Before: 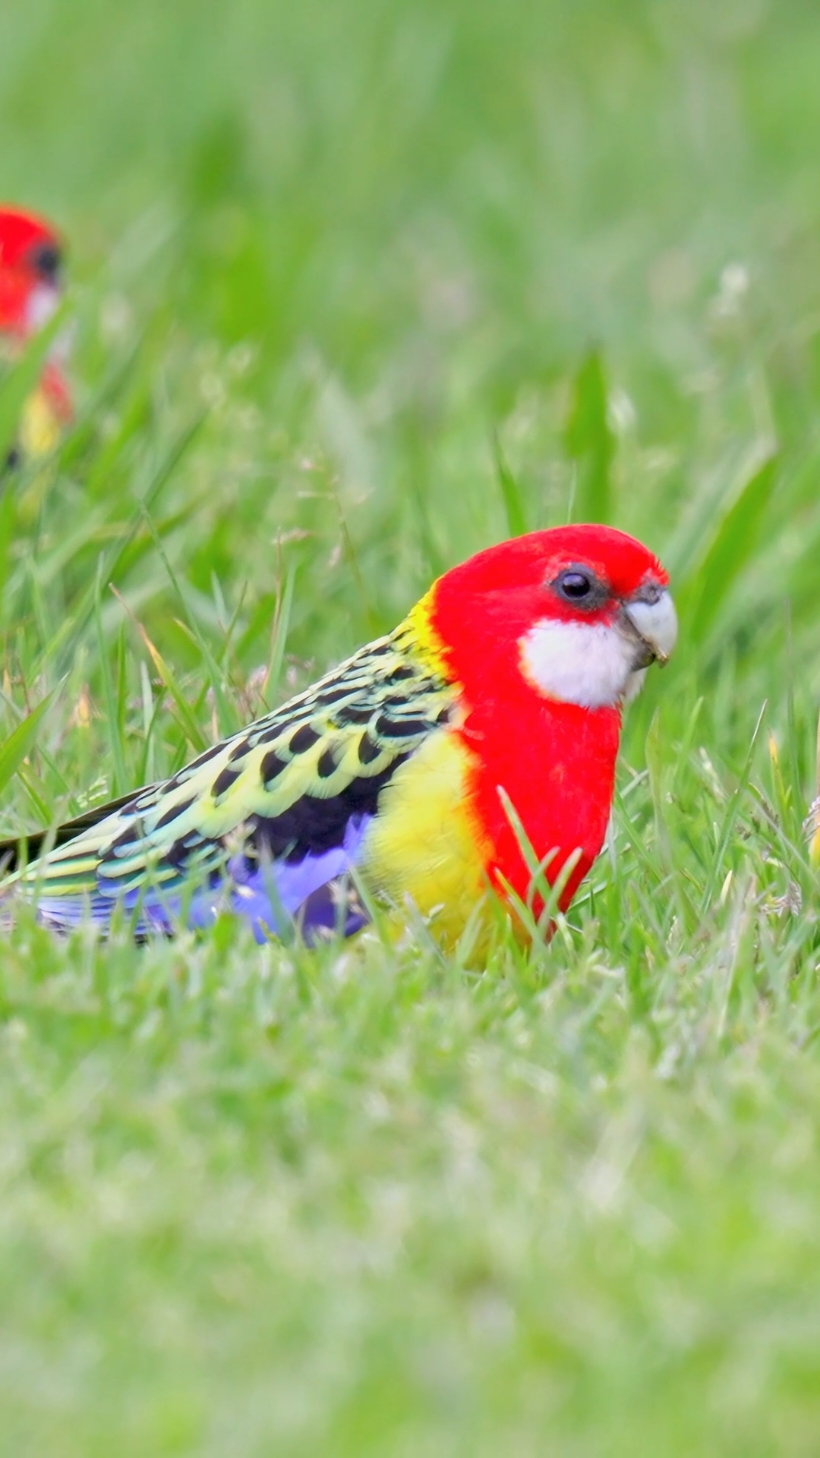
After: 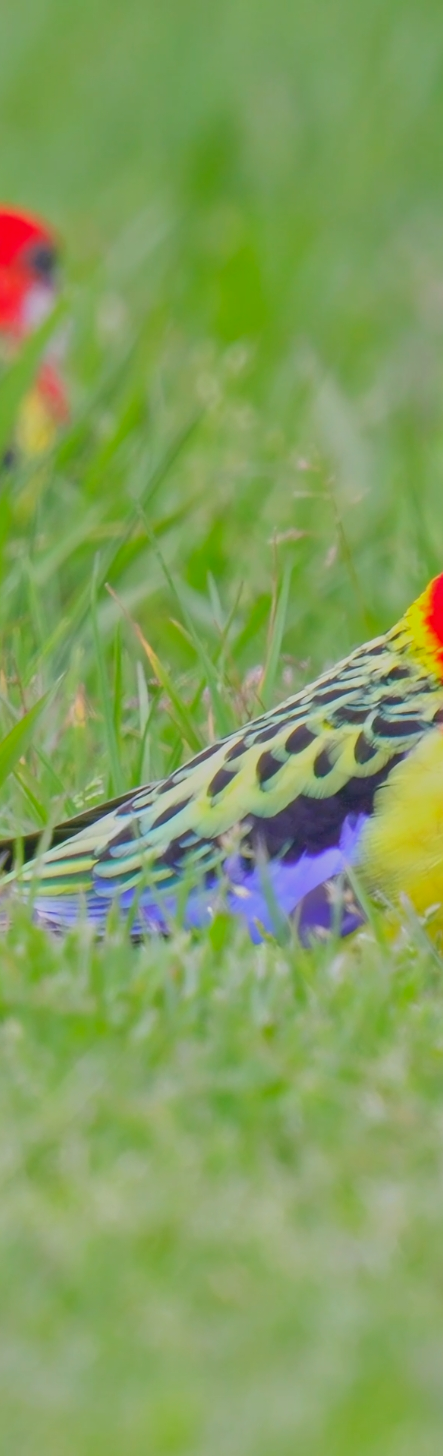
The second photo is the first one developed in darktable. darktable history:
contrast brightness saturation: contrast -0.286
crop: left 0.589%, right 45.283%, bottom 0.087%
shadows and highlights: shadows 32.05, highlights -32.96, soften with gaussian
